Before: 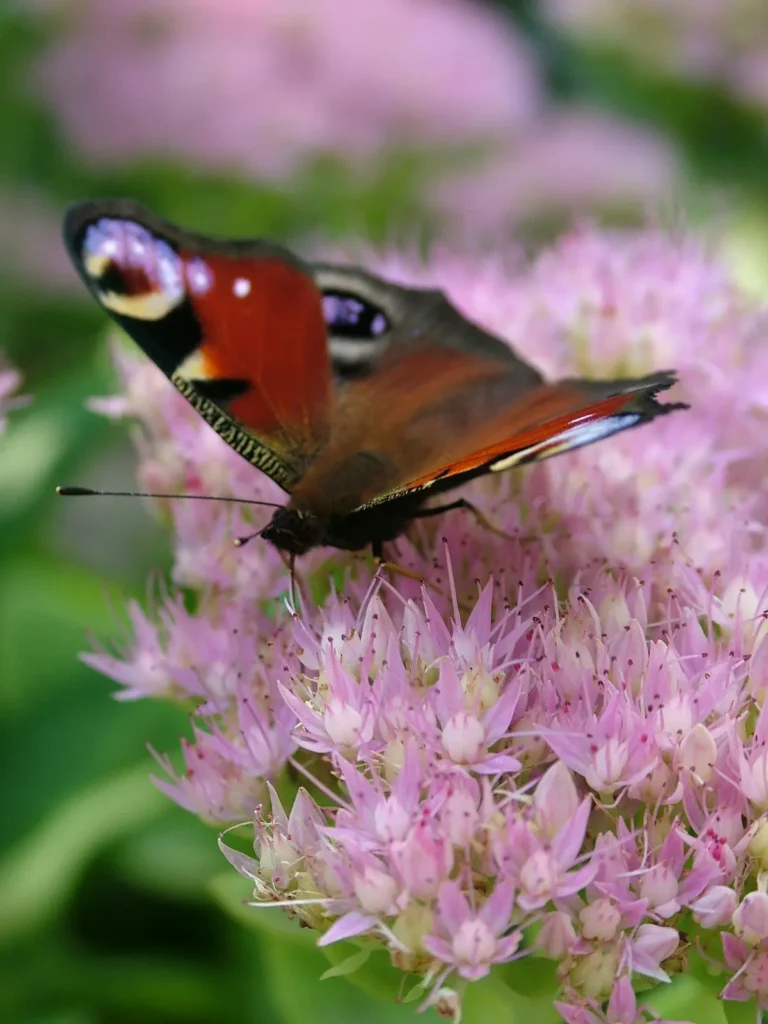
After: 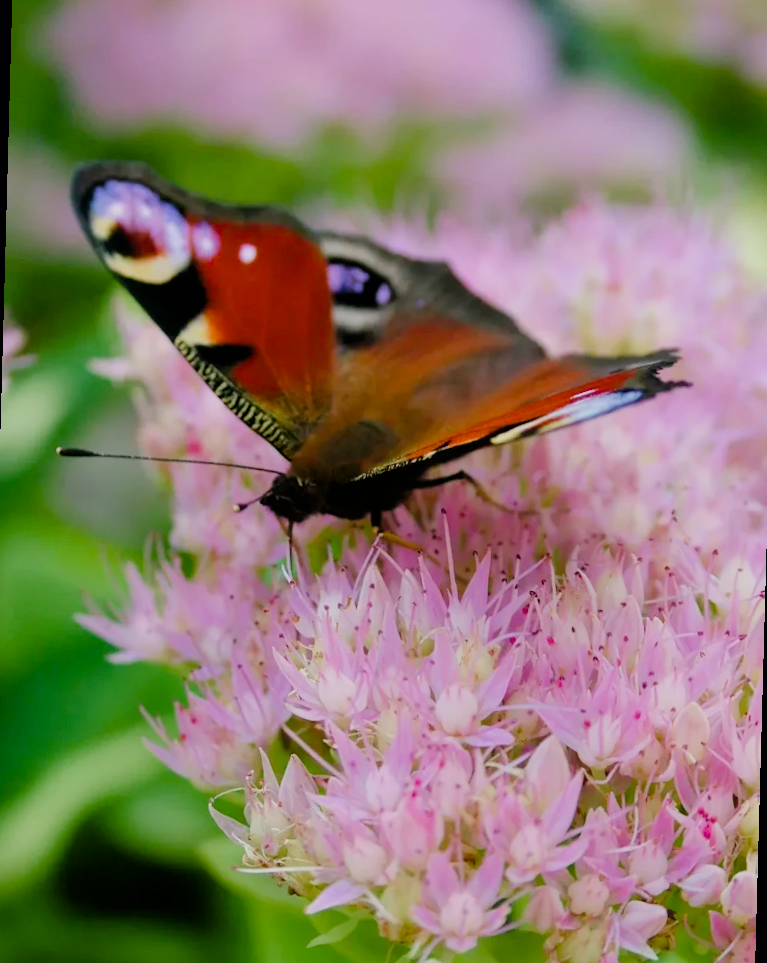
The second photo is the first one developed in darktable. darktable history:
rotate and perspective: rotation 1.57°, crop left 0.018, crop right 0.982, crop top 0.039, crop bottom 0.961
filmic rgb: black relative exposure -7.15 EV, white relative exposure 5.36 EV, hardness 3.02, color science v6 (2022)
color balance rgb: perceptual saturation grading › global saturation 20%, perceptual saturation grading › highlights -50%, perceptual saturation grading › shadows 30%, perceptual brilliance grading › global brilliance 10%, perceptual brilliance grading › shadows 15%
